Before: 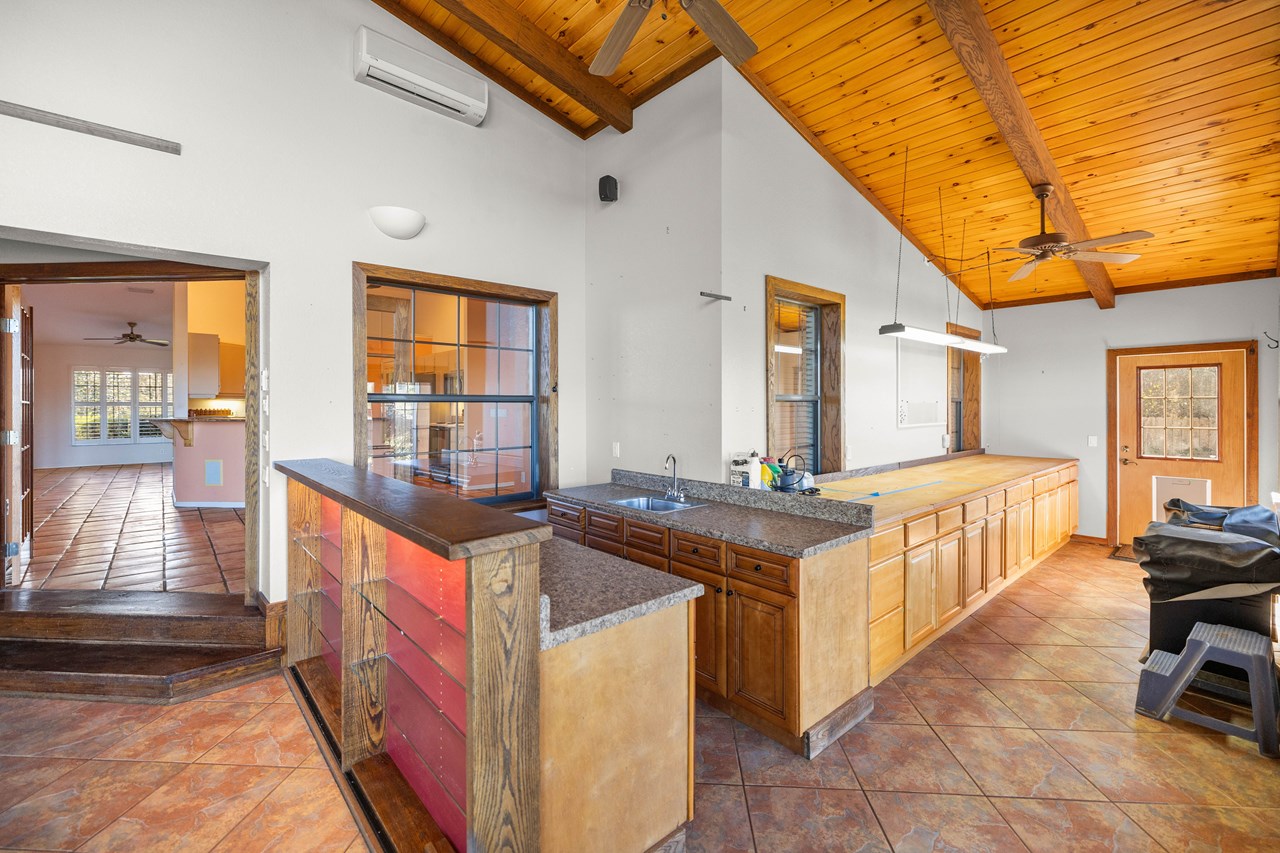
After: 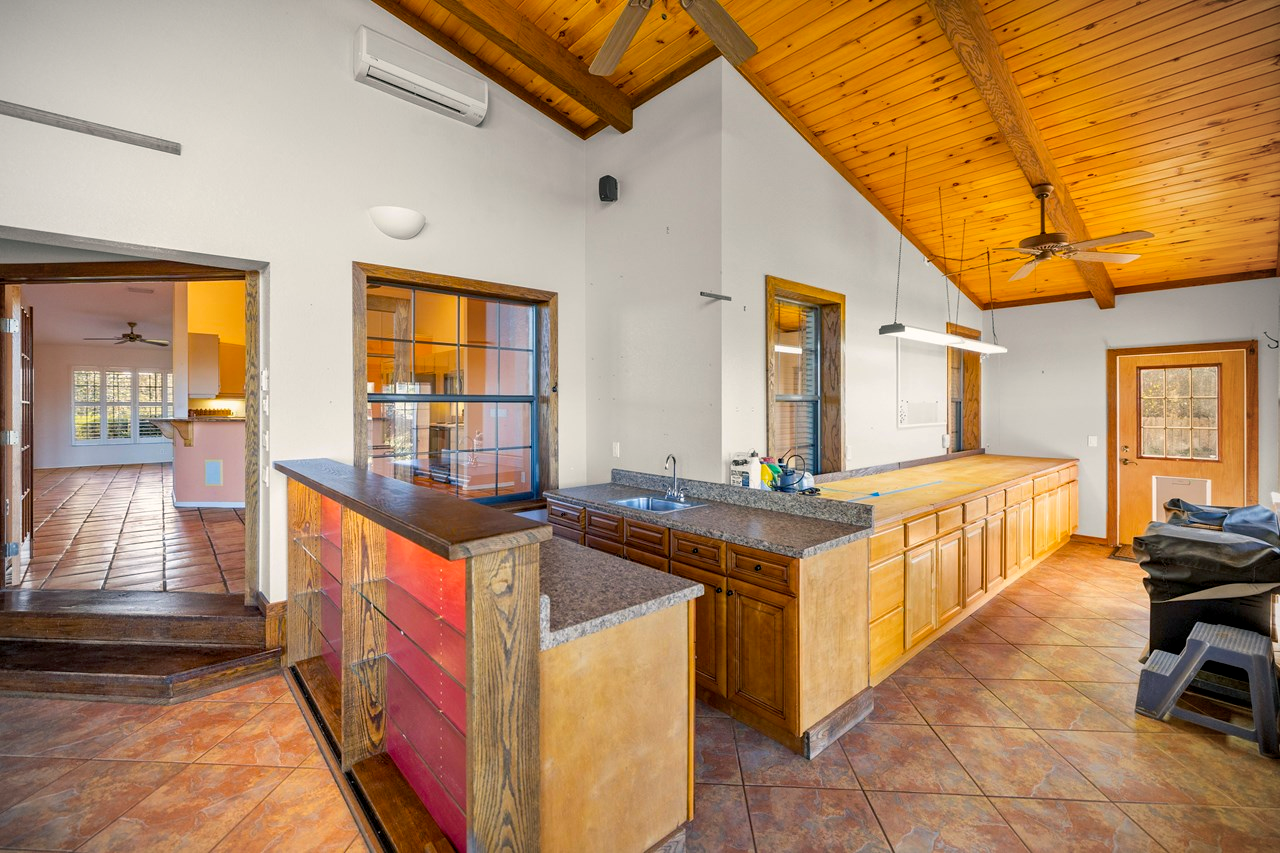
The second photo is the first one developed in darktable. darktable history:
vignetting: fall-off radius 63.6%
color balance rgb: shadows lift › chroma 2%, shadows lift › hue 217.2°, power › hue 60°, highlights gain › chroma 1%, highlights gain › hue 69.6°, global offset › luminance -0.5%, perceptual saturation grading › global saturation 15%, global vibrance 15%
exposure: black level correction 0.001, compensate highlight preservation false
shadows and highlights: shadows 20.55, highlights -20.99, soften with gaussian
